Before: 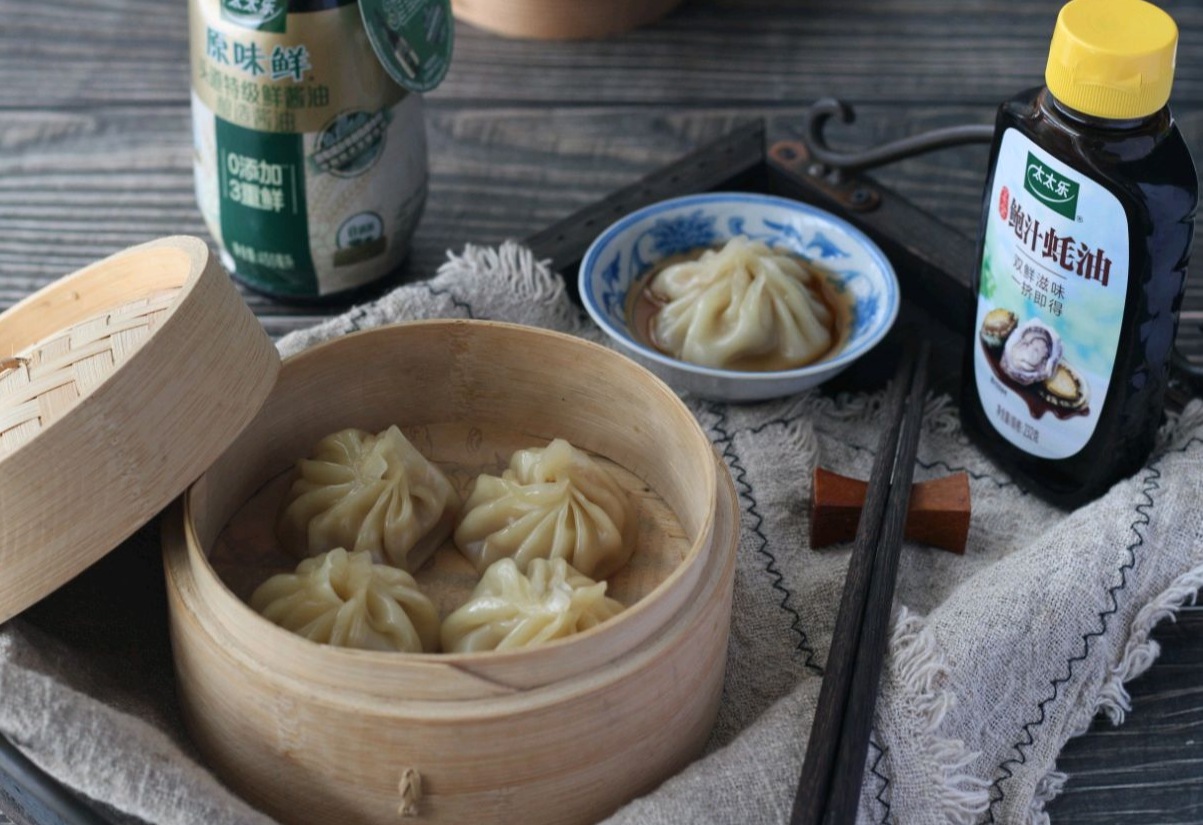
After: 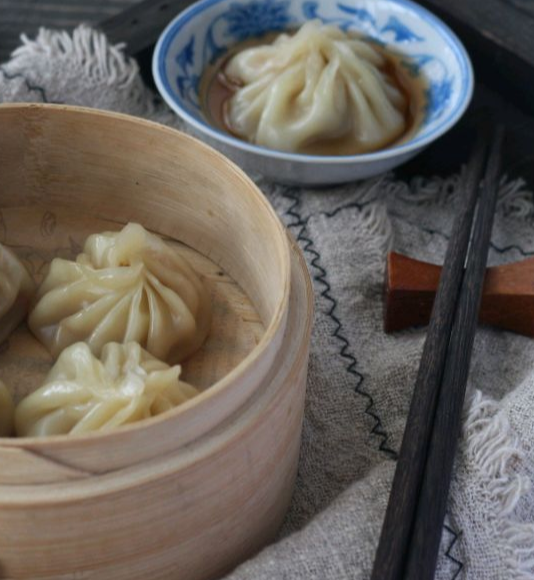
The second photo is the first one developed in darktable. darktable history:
crop: left 35.432%, top 26.233%, right 20.145%, bottom 3.432%
